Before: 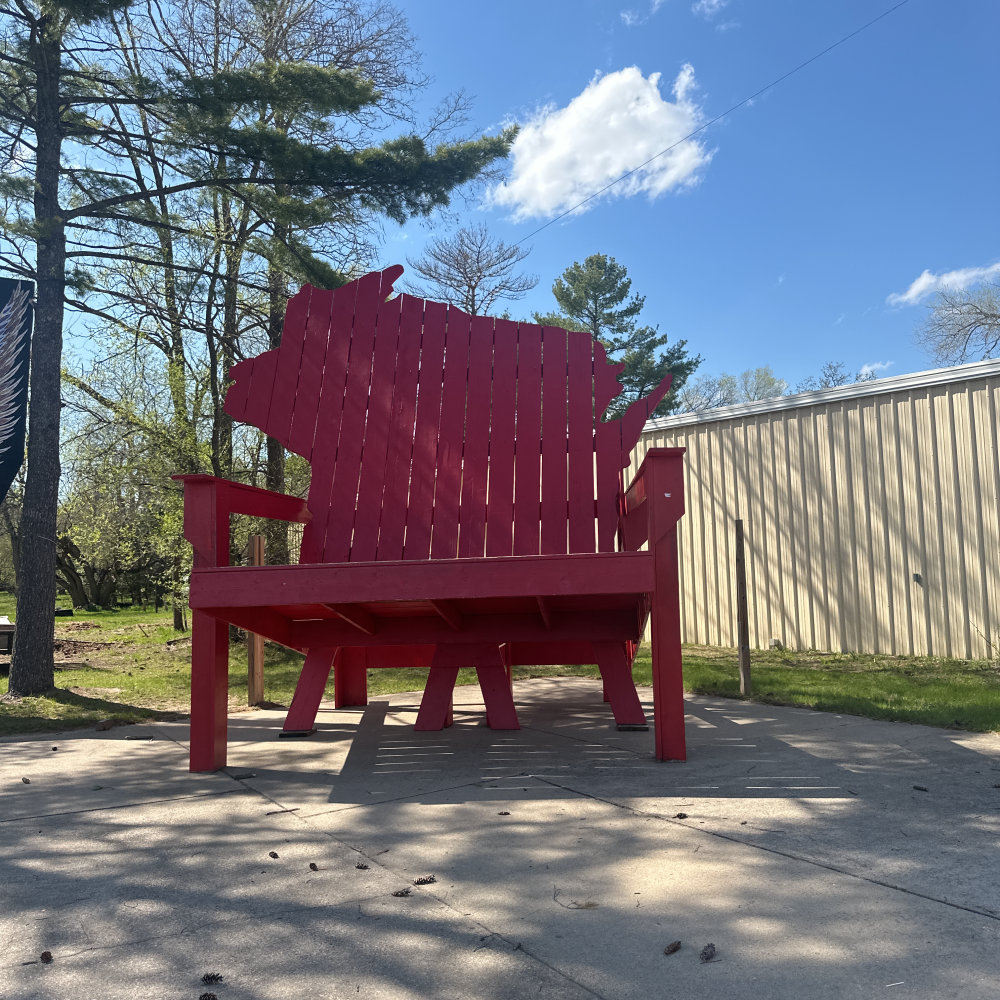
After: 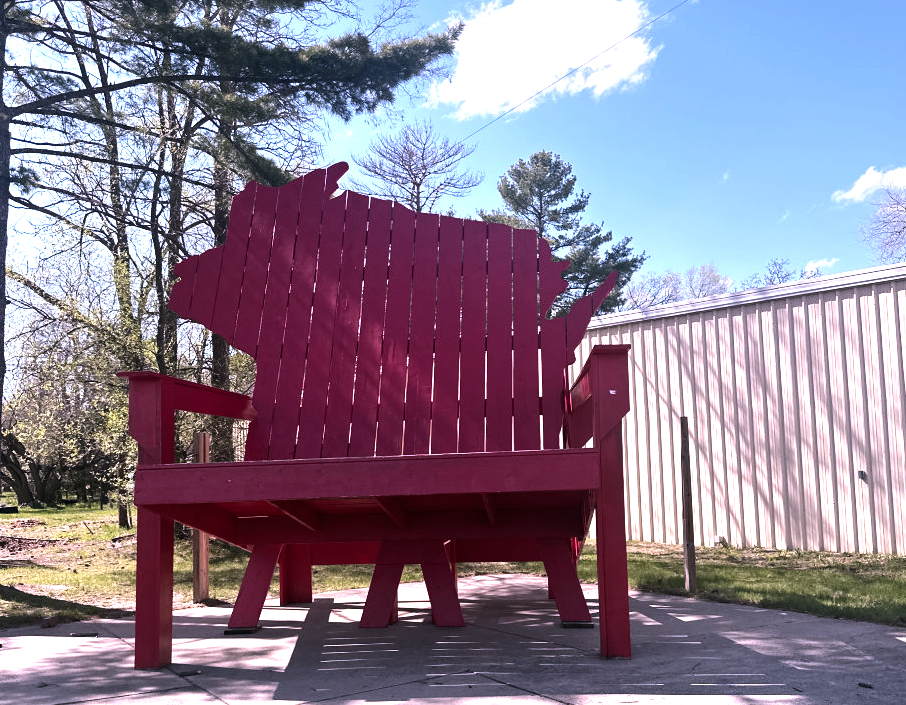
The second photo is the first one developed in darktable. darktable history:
color correction: highlights a* 16.05, highlights b* -20.38
crop: left 5.584%, top 10.384%, right 3.772%, bottom 19.033%
exposure: exposure 0.3 EV, compensate exposure bias true, compensate highlight preservation false
tone equalizer: -8 EV -0.74 EV, -7 EV -0.692 EV, -6 EV -0.624 EV, -5 EV -0.418 EV, -3 EV 0.404 EV, -2 EV 0.6 EV, -1 EV 0.681 EV, +0 EV 0.725 EV, edges refinement/feathering 500, mask exposure compensation -1.57 EV, preserve details no
